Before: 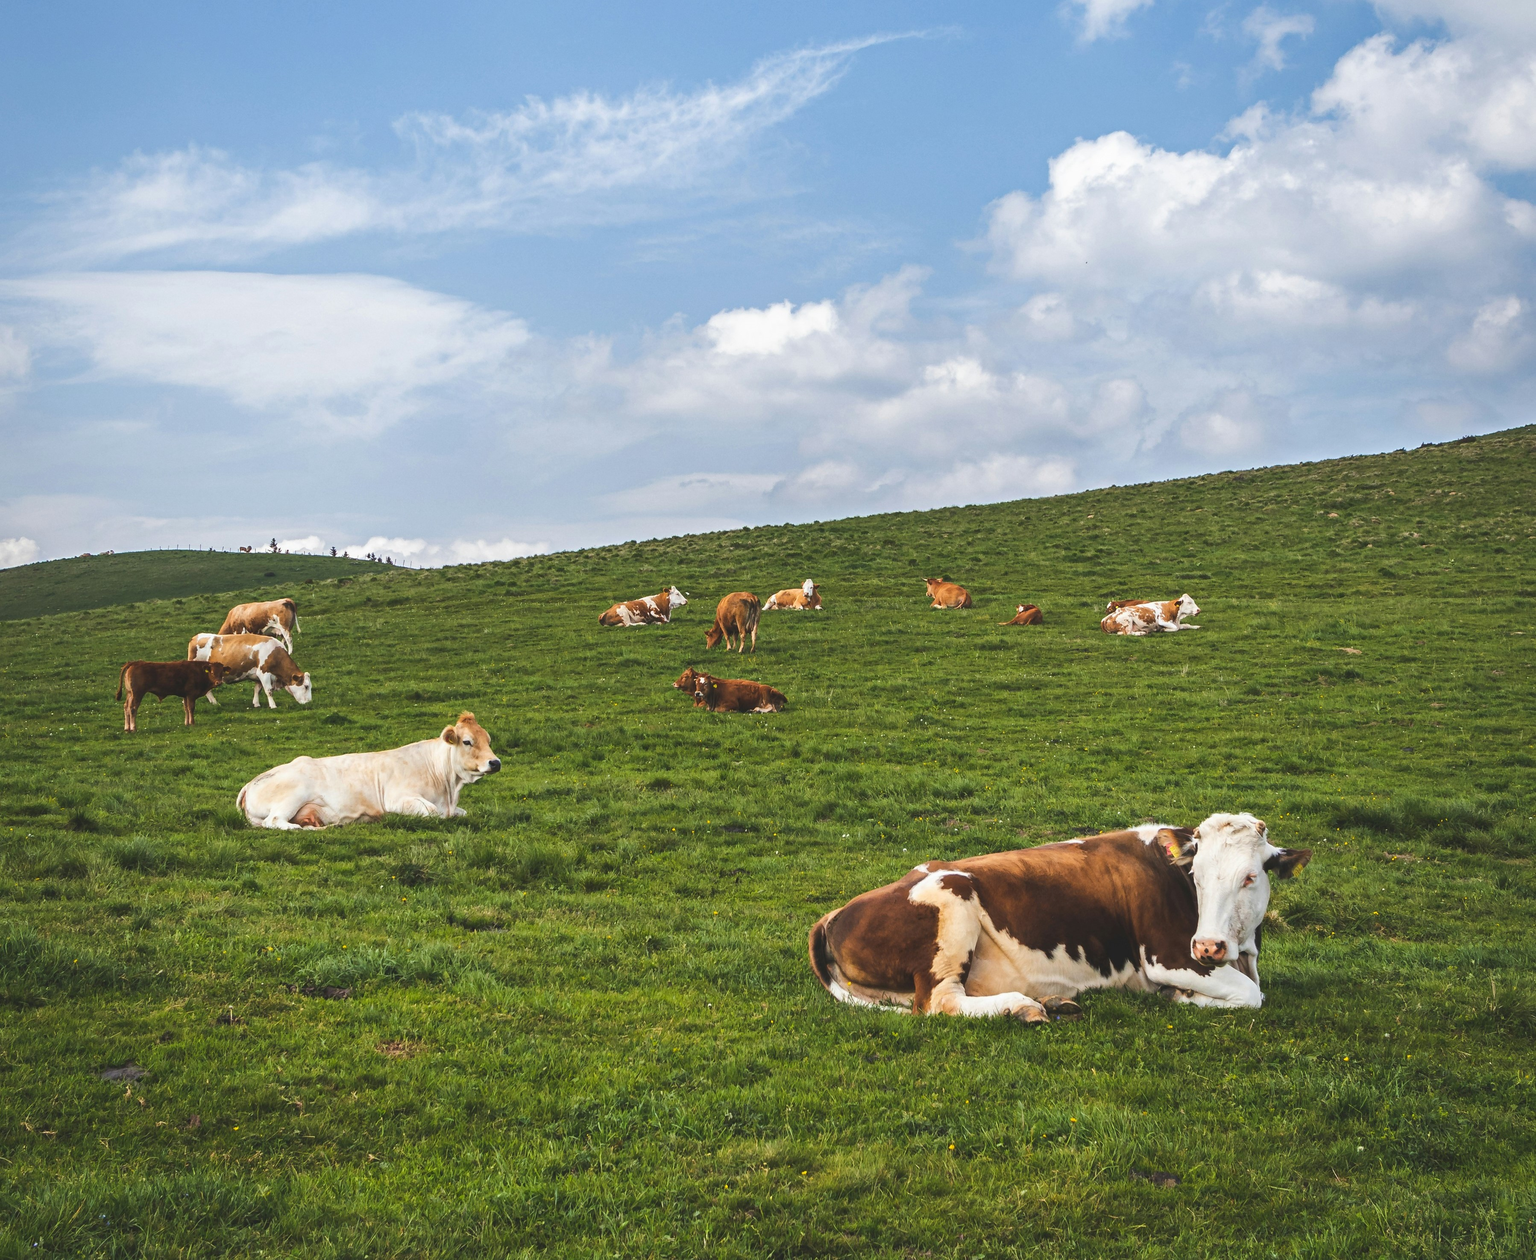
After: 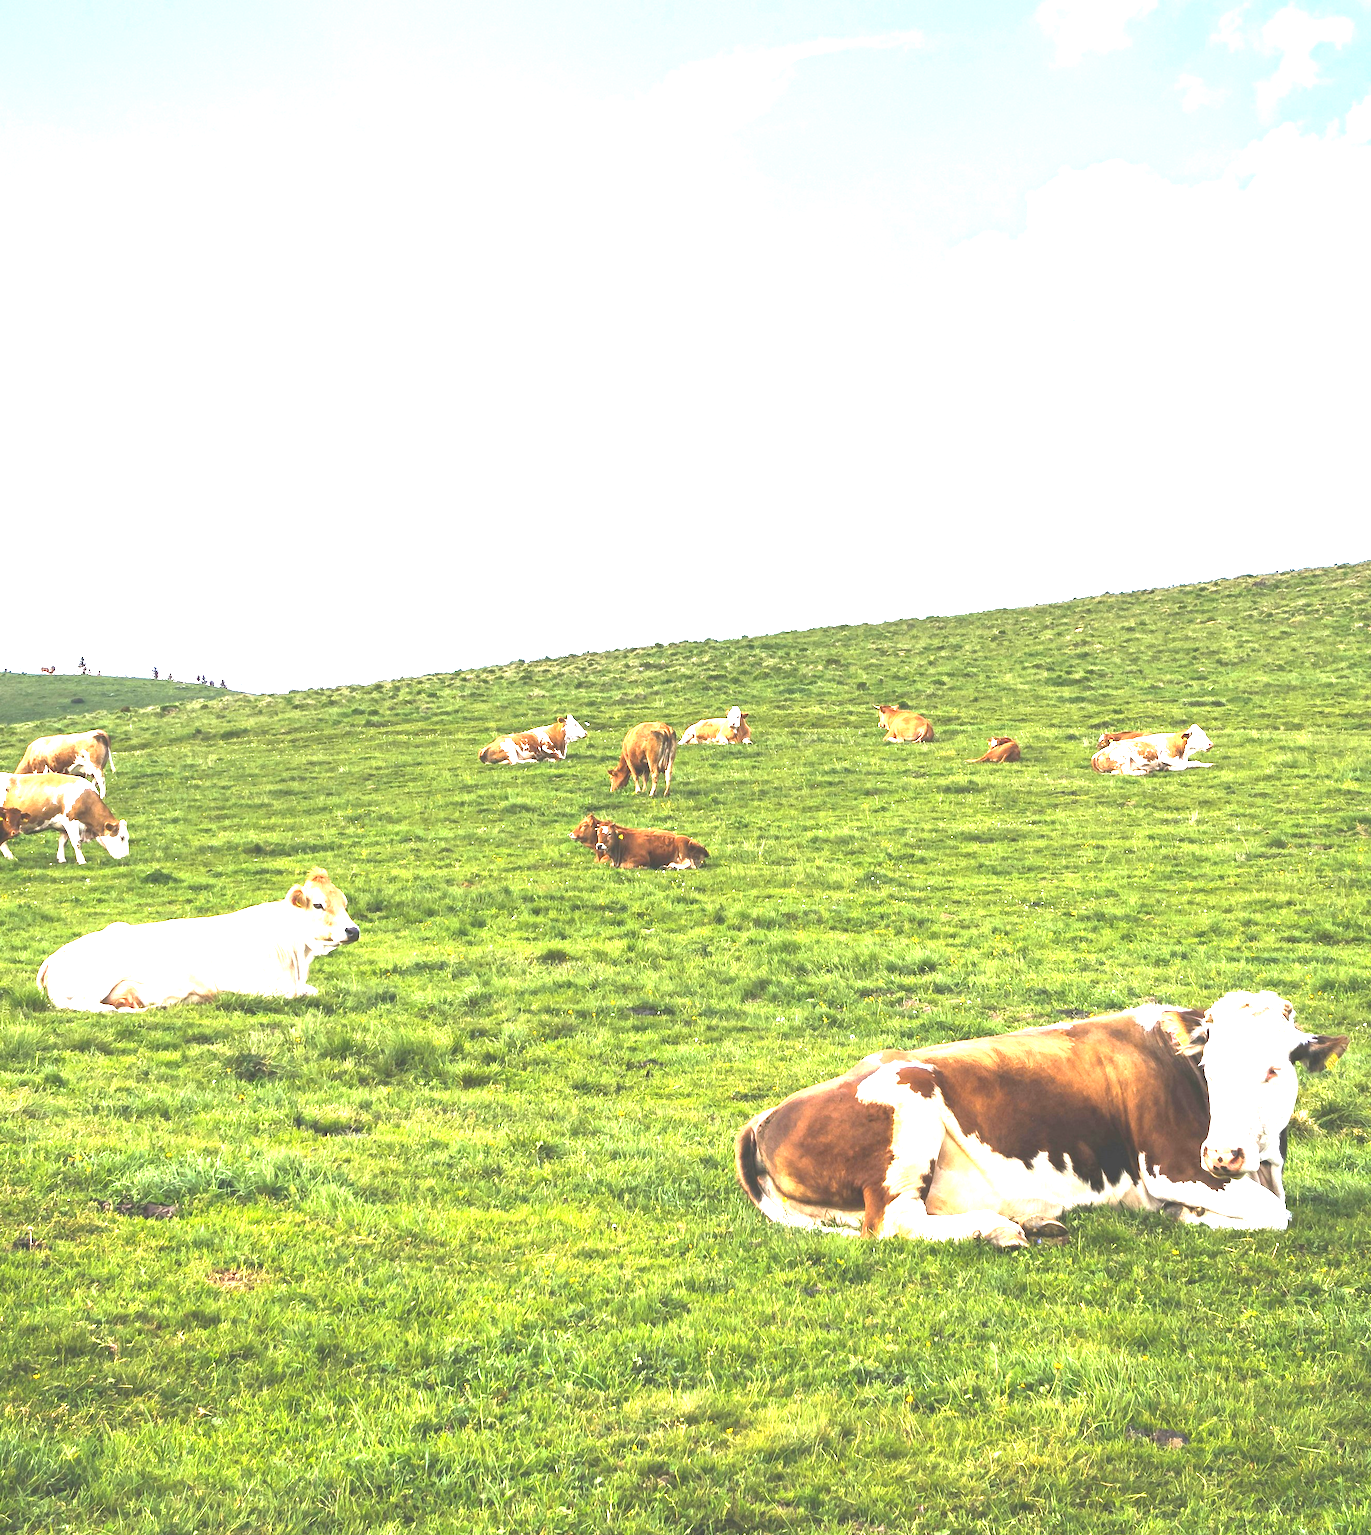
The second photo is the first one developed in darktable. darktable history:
base curve: curves: ch0 [(0, 0) (0.283, 0.295) (1, 1)], preserve colors none
crop: left 13.443%, right 13.31%
exposure: exposure 2 EV, compensate exposure bias true, compensate highlight preservation false
